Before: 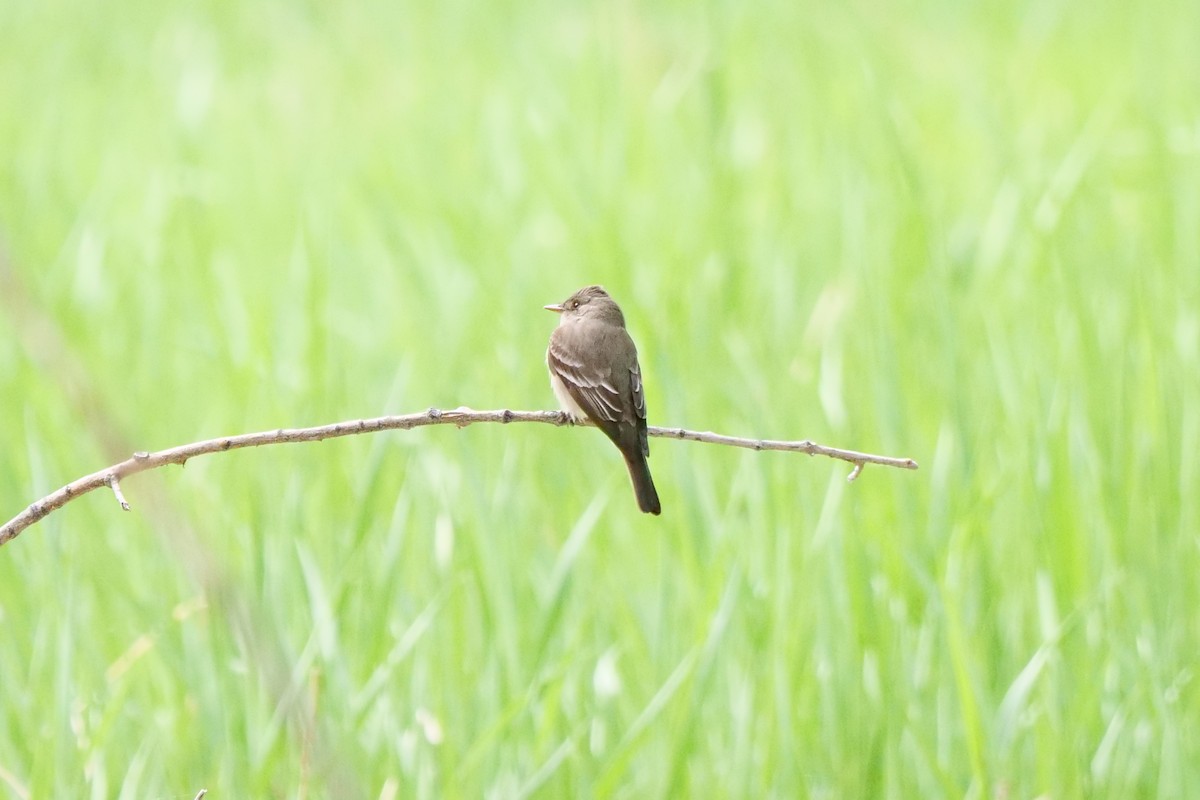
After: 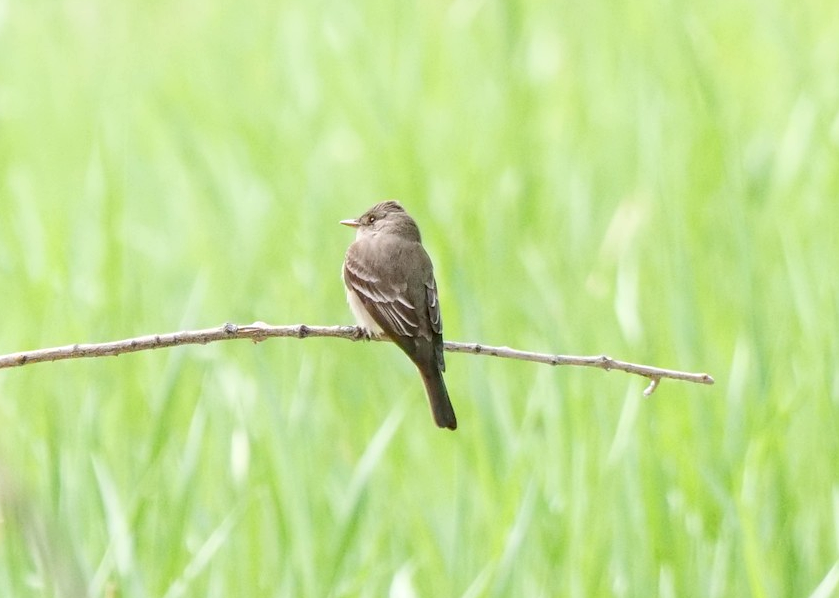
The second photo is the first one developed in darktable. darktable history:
crop and rotate: left 17.046%, top 10.659%, right 12.989%, bottom 14.553%
local contrast: on, module defaults
